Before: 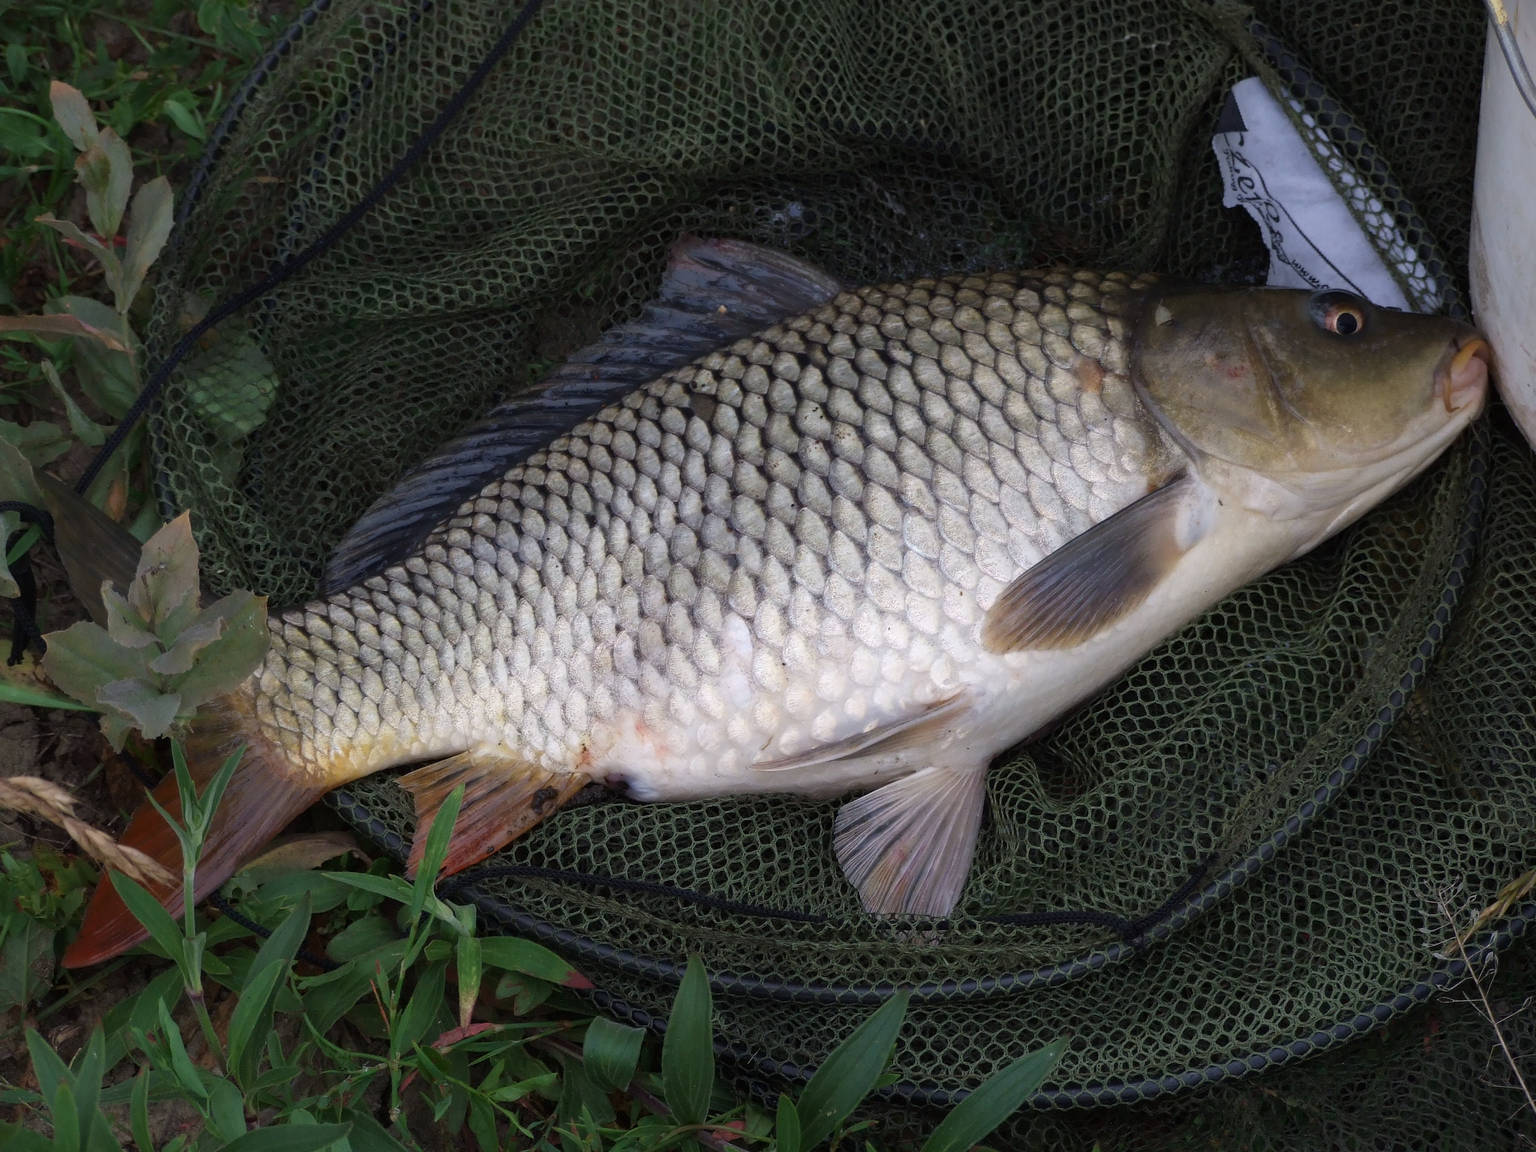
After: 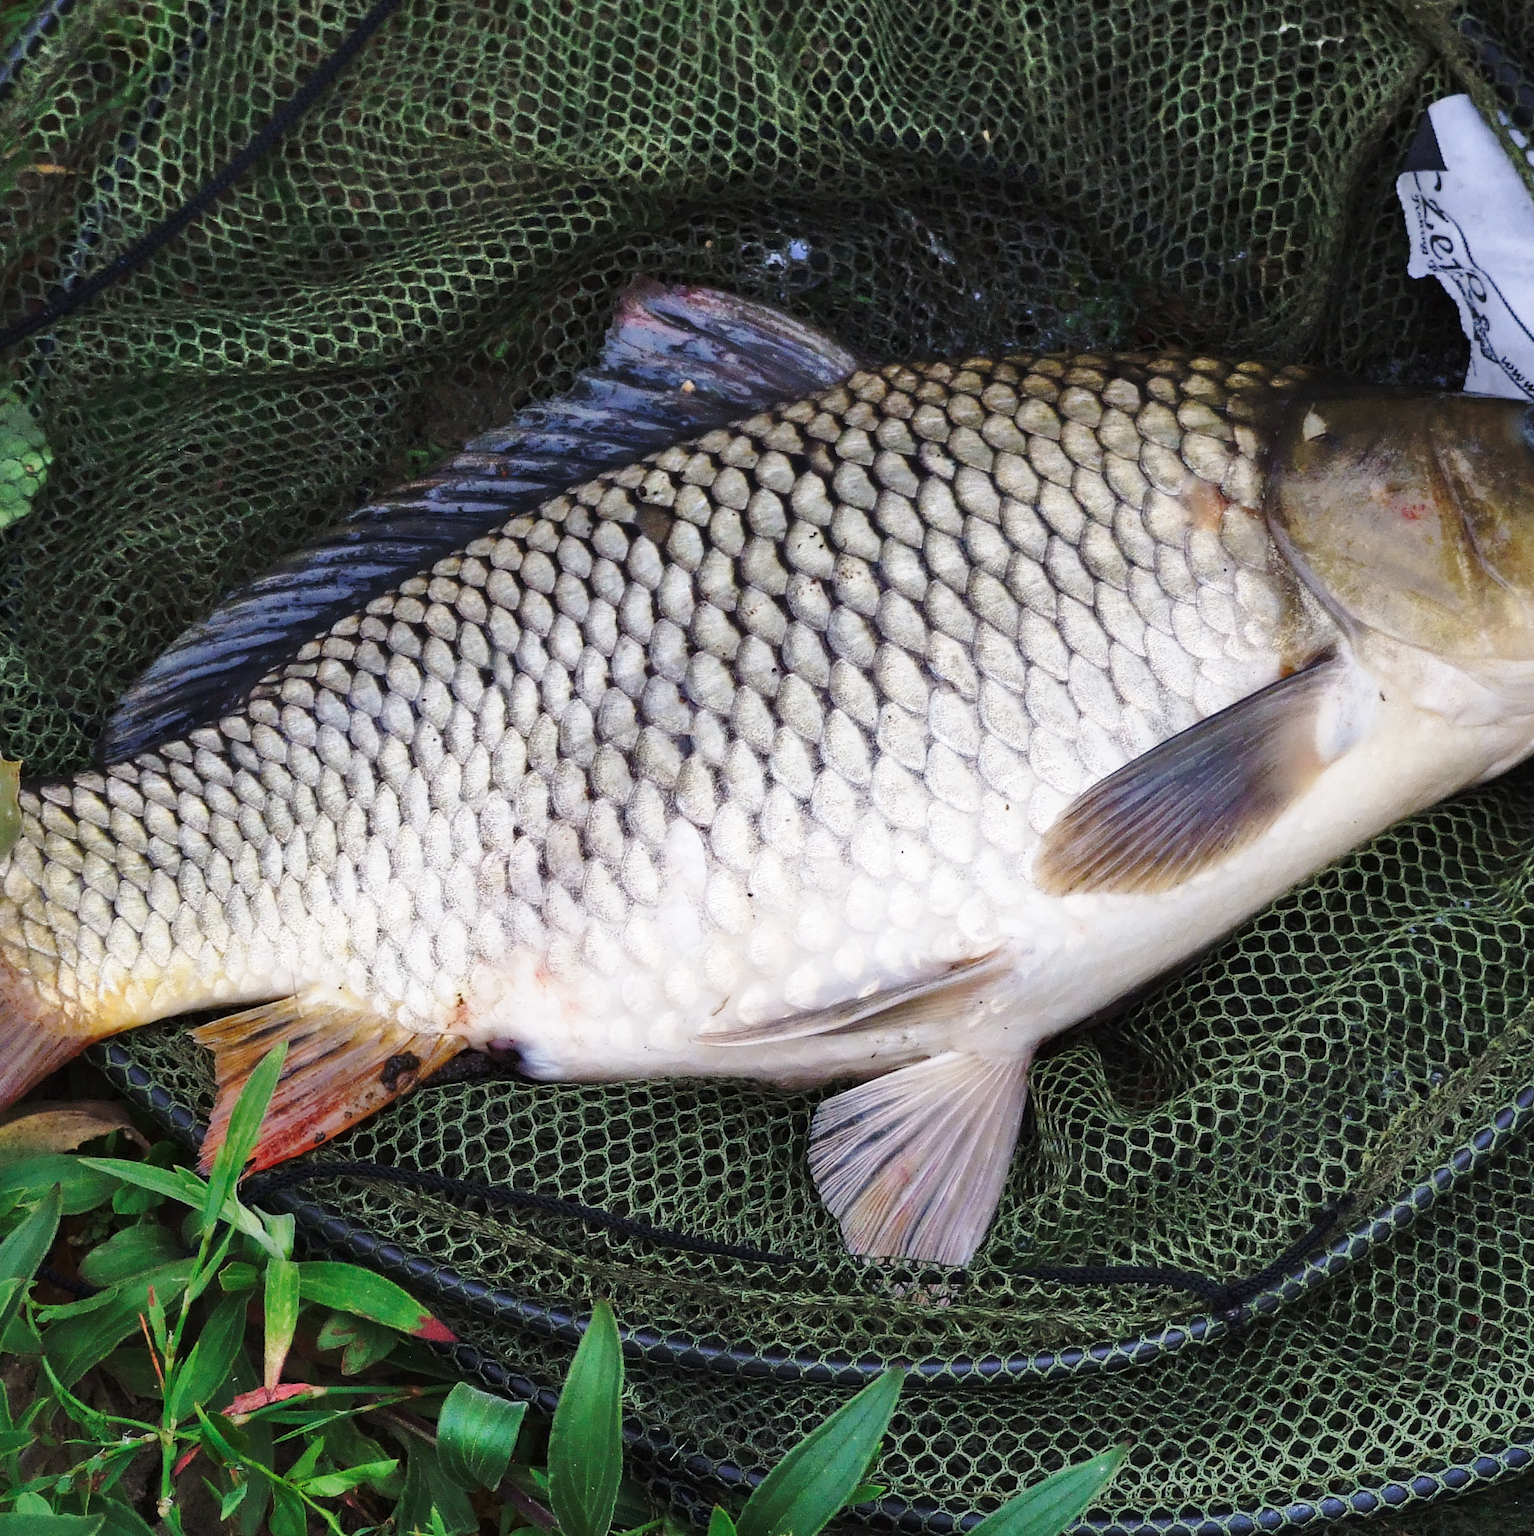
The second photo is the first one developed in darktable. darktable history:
crop and rotate: angle -2.9°, left 14.235%, top 0.041%, right 10.91%, bottom 0.054%
shadows and highlights: low approximation 0.01, soften with gaussian
base curve: curves: ch0 [(0, 0) (0.032, 0.037) (0.105, 0.228) (0.435, 0.76) (0.856, 0.983) (1, 1)], preserve colors none
